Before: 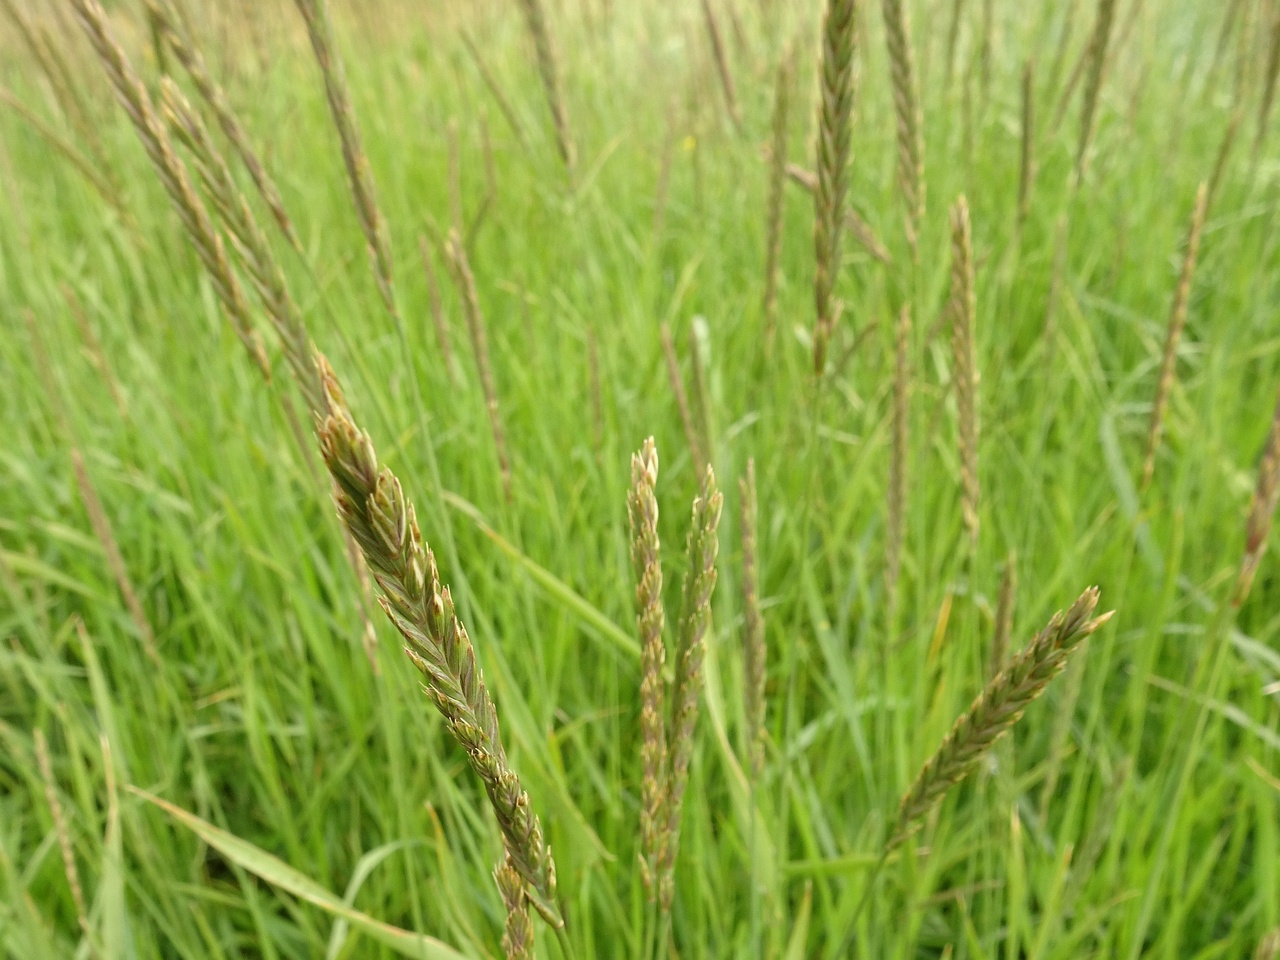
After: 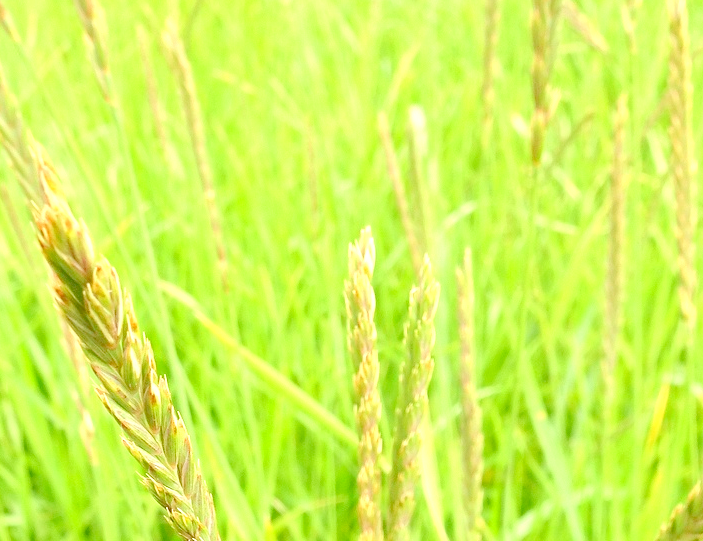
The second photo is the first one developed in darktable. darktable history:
levels: levels [0.008, 0.318, 0.836]
crop and rotate: left 22.153%, top 21.936%, right 22.877%, bottom 21.674%
exposure: black level correction 0, exposure 0.498 EV, compensate highlight preservation false
